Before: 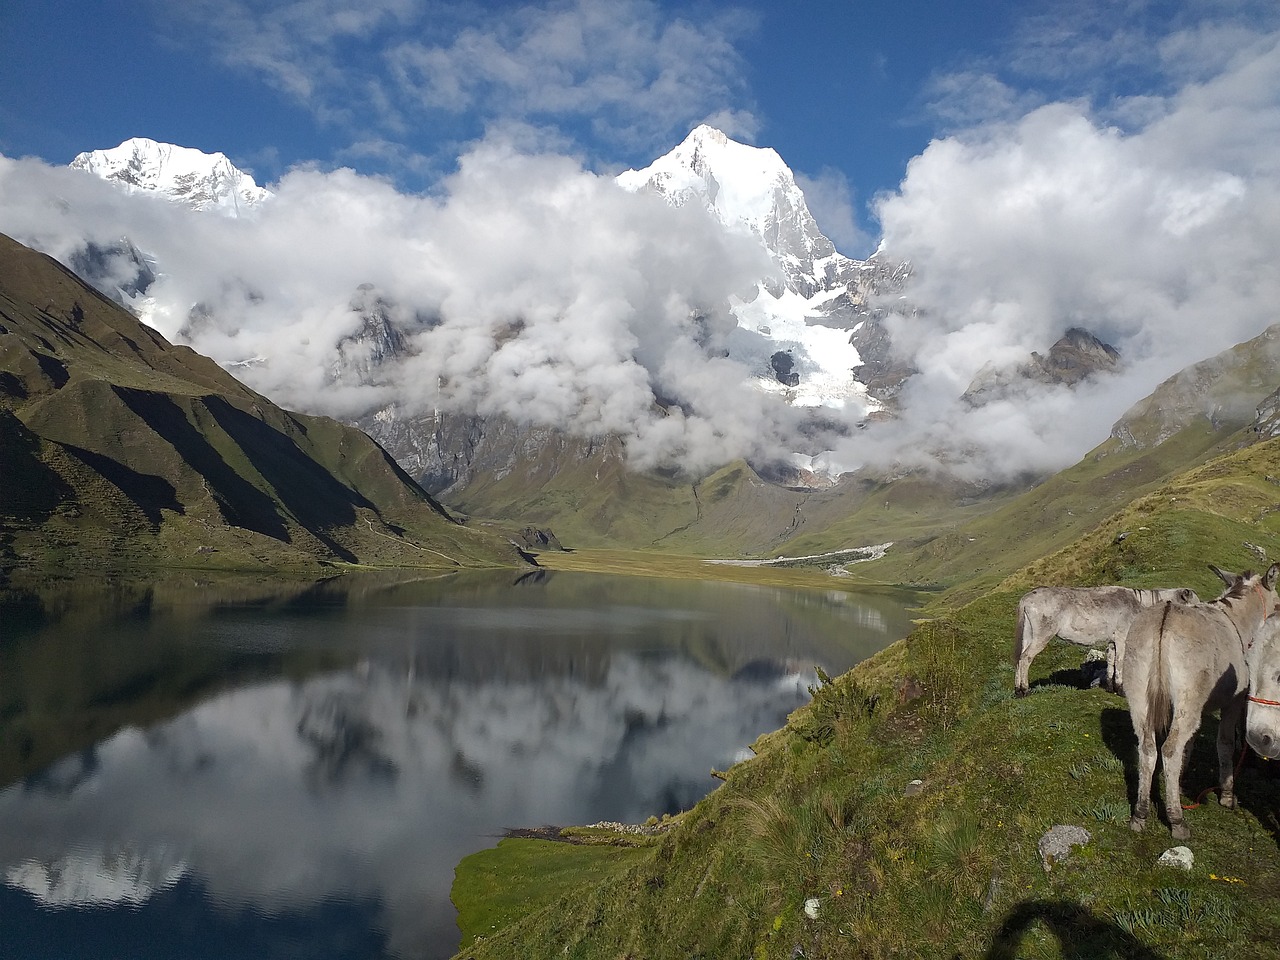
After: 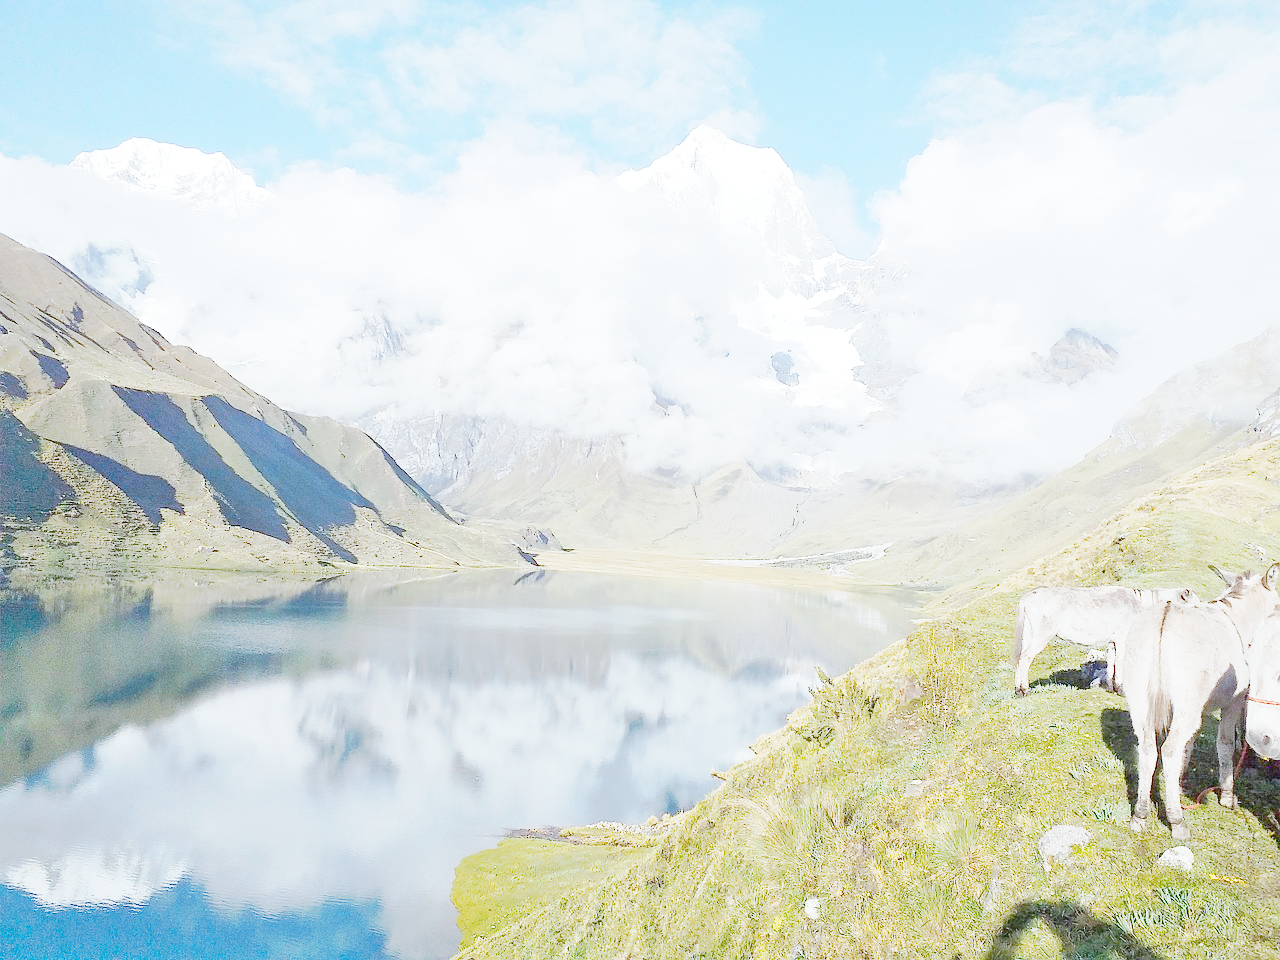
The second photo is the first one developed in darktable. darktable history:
tone curve: curves: ch0 [(0, 0) (0.003, 0.003) (0.011, 0.013) (0.025, 0.029) (0.044, 0.052) (0.069, 0.081) (0.1, 0.116) (0.136, 0.158) (0.177, 0.207) (0.224, 0.268) (0.277, 0.373) (0.335, 0.465) (0.399, 0.565) (0.468, 0.674) (0.543, 0.79) (0.623, 0.853) (0.709, 0.918) (0.801, 0.956) (0.898, 0.977) (1, 1)], preserve colors none
color look up table: target L [82.55, 81.13, 80.34, 79.62, 72.34, 76.1, 63.07, 57.67, 45.76, 38.24, 26.93, 199.85, 99.43, 97.83, 96.18, 91.5, 80.42, 84.15, 84.31, 80.87, 81.55, 79.79, 78.6, 75.43, 69.89, 69.97, 68.26, 64.27, 59.6, 54.55, 54.16, 52.08, 49.07, 45.3, 40.36, 21.61, 61.81, 58.15, 53.69, 48.58, 35.59, 39.17, 83.93, 80.62, 65.56, 61.37, 57, 58.85, 0], target a [-5.512, -1.037, -7.171, -8.649, -17.33, -32.35, -53.04, -36.65, -10.84, -1.265, -0.773, 0, 0.074, -0.298, -0.011, -0.971, -12.79, -1.633, -0.446, 3.243, -0.034, 4.453, -0.015, -1.266, 10.16, -1.116, 11.94, 25.1, 37.86, 45.21, -0.542, 50.28, 48.88, 48.49, 14.23, -0.197, 8.27, 47.11, 25.87, 2.908, 21.65, 10.03, -8.891, -14.47, -31.95, -28.41, -9.16, -17.78, 0], target b [-5.844, -4.992, -4.267, -9.441, 44.91, -16.78, 18.48, 23.93, 20.22, -2.411, -1.347, 0, -0.905, 1.116, 0.082, 0.191, 65.5, -1.76, -0.669, -0.681, 0.014, -0.984, 0.076, -1.348, 59.2, -2.059, 10.12, 53.11, 48.15, 12.22, -2.777, -2.002, 22.47, 25.82, 12.07, -0.751, -20.1, -13.62, -27.8, -51.13, -20.41, -53.87, -10.85, -11.08, -51.71, -52.95, -25.5, -59.8, 0], num patches 48
